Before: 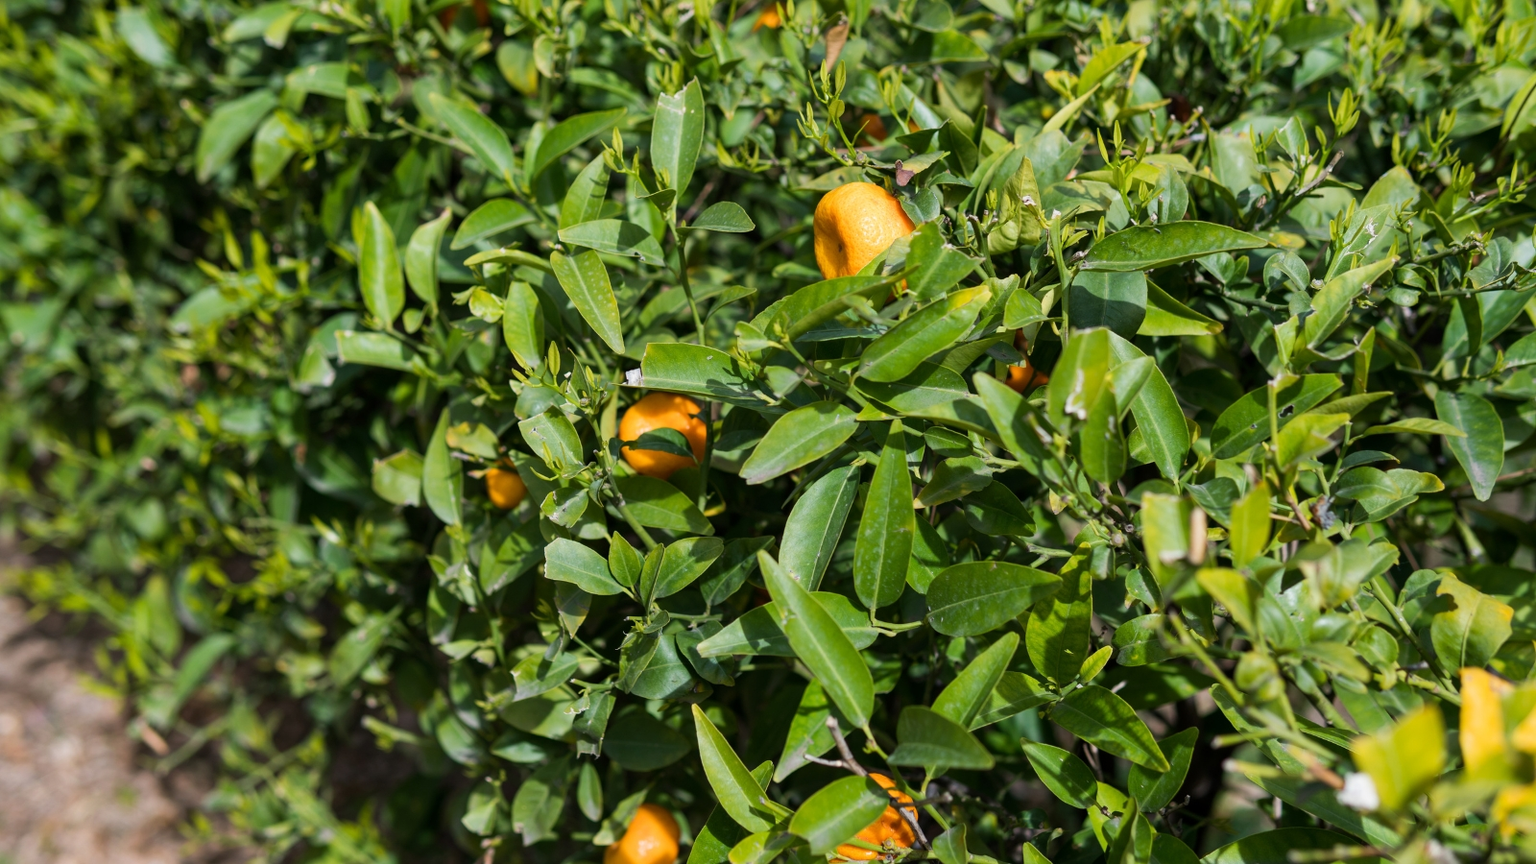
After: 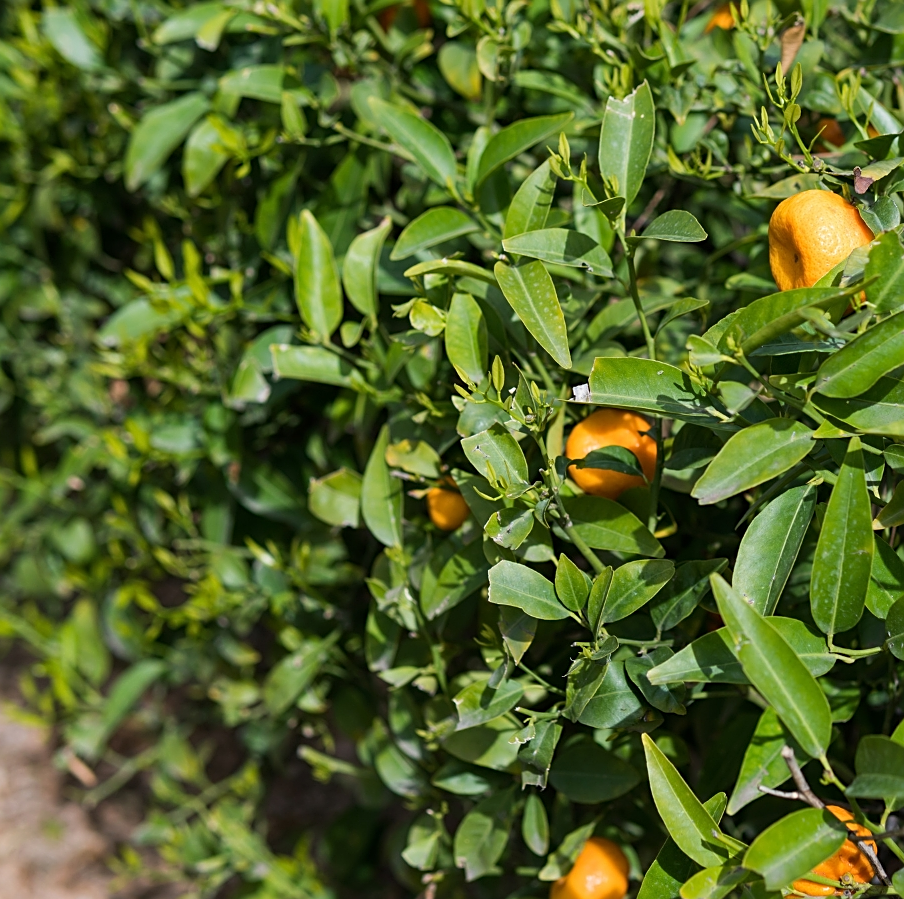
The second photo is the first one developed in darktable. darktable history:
crop: left 4.983%, right 38.471%
sharpen: on, module defaults
